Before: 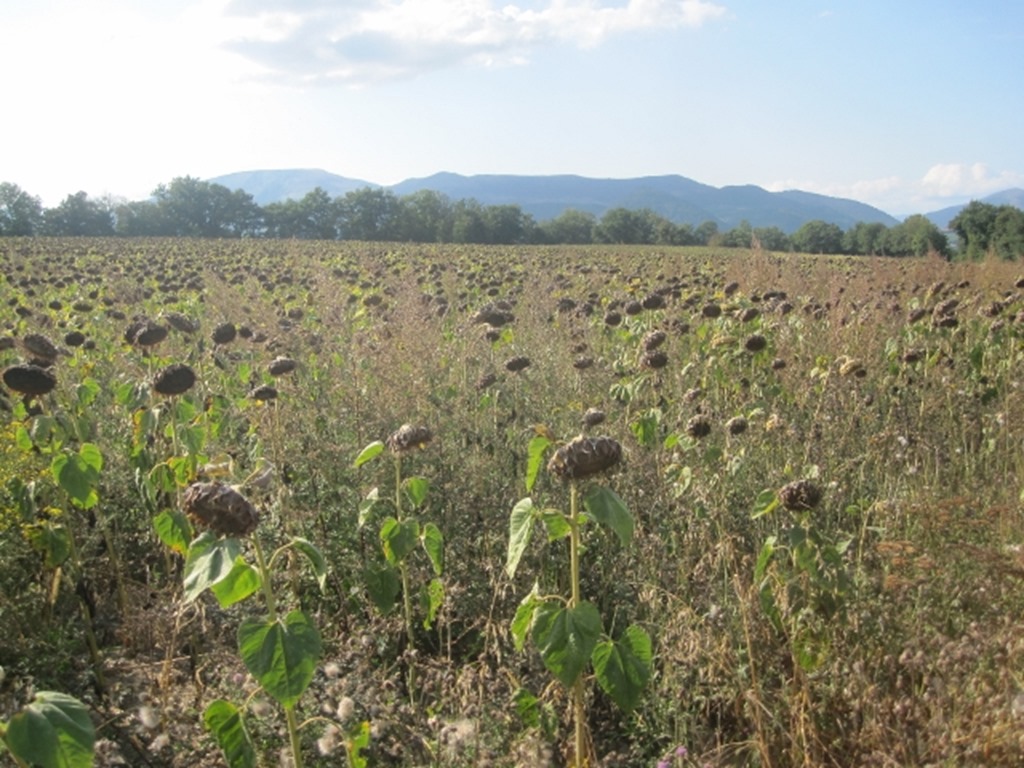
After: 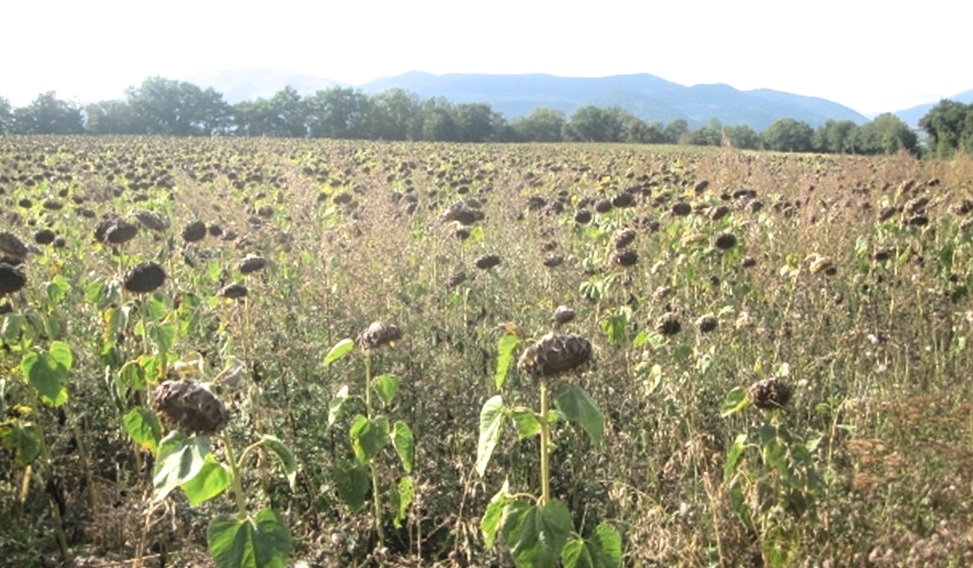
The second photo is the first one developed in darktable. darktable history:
crop and rotate: left 2.991%, top 13.302%, right 1.981%, bottom 12.636%
filmic rgb: white relative exposure 2.45 EV, hardness 6.33
exposure: black level correction -0.002, exposure 0.54 EV, compensate highlight preservation false
